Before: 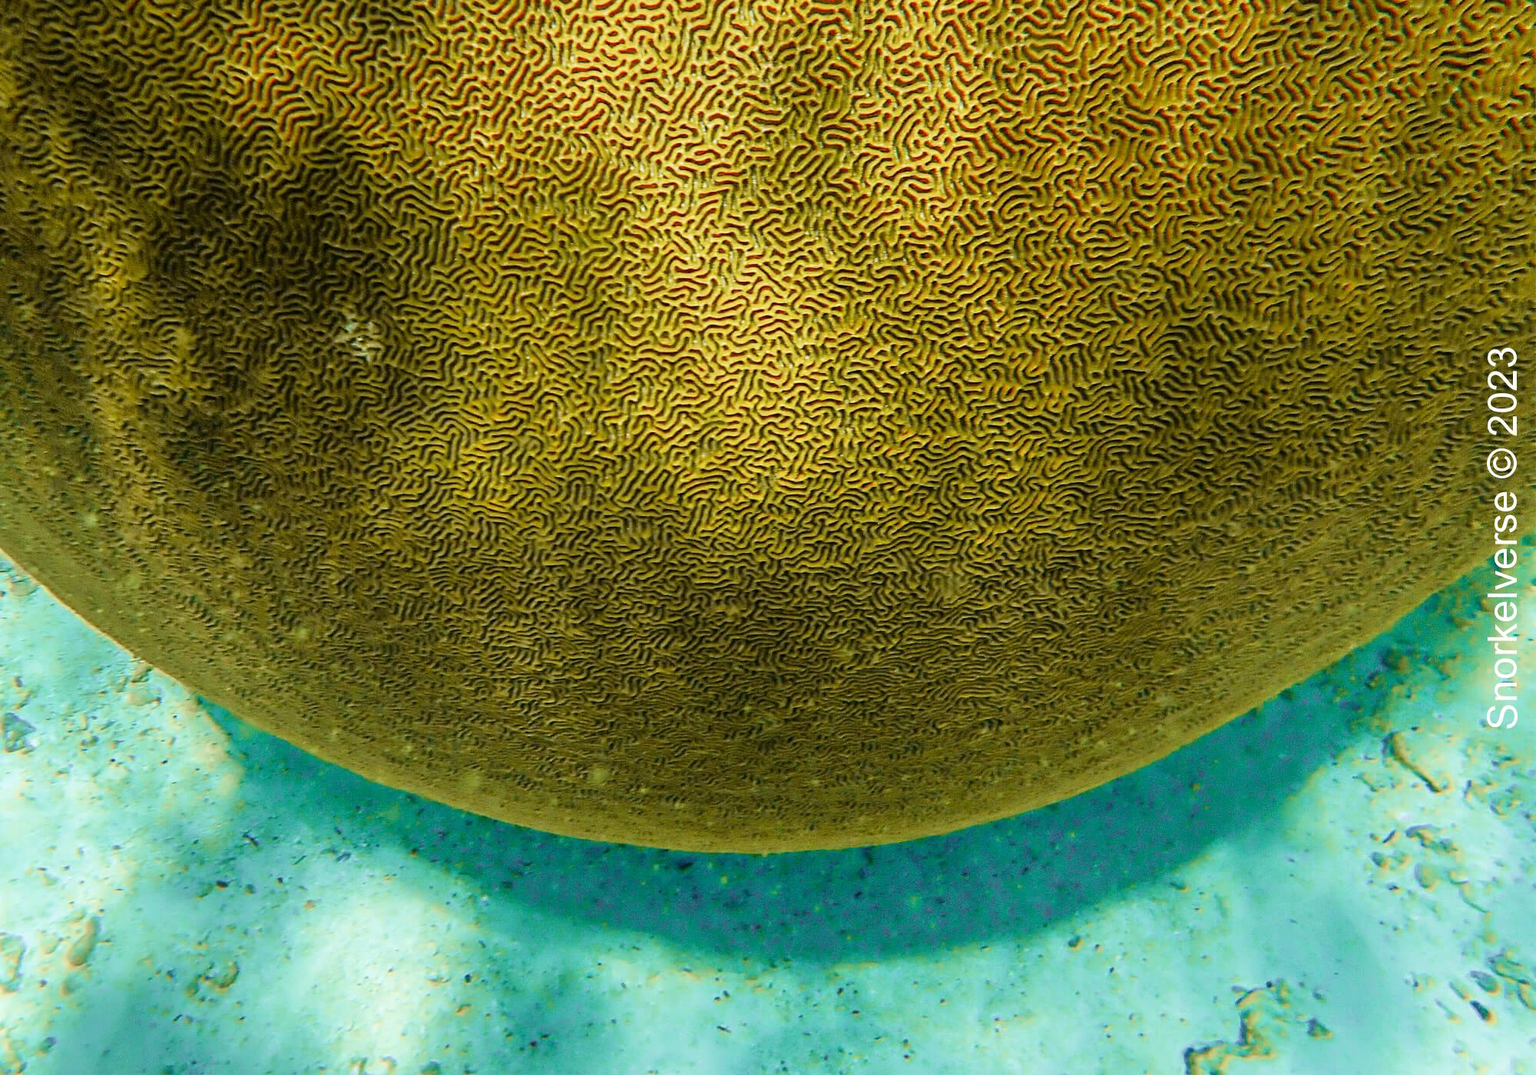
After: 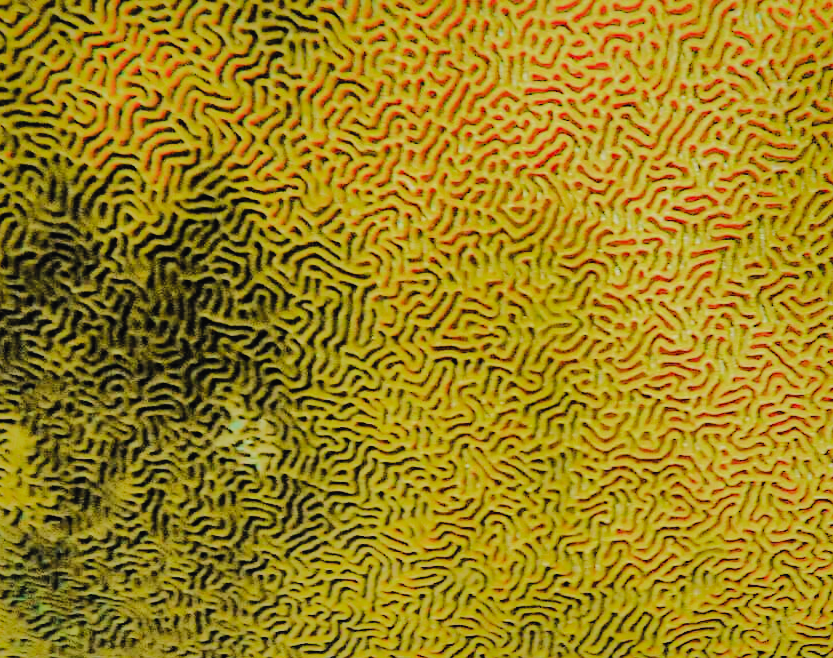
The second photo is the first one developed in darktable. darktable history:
crop and rotate: left 11.025%, top 0.063%, right 47.292%, bottom 52.875%
contrast brightness saturation: contrast -0.025, brightness -0.011, saturation 0.028
exposure: exposure 0.6 EV, compensate highlight preservation false
filmic rgb: black relative exposure -5.08 EV, white relative exposure 3.97 EV, hardness 2.9, contrast 1.095, highlights saturation mix -19.27%, preserve chrominance max RGB, color science v6 (2022), contrast in shadows safe, contrast in highlights safe
shadows and highlights: shadows 40.14, highlights -60
tone equalizer: -7 EV 0.142 EV, -6 EV 0.582 EV, -5 EV 1.12 EV, -4 EV 1.3 EV, -3 EV 1.14 EV, -2 EV 0.6 EV, -1 EV 0.147 EV, edges refinement/feathering 500, mask exposure compensation -1.57 EV, preserve details no
